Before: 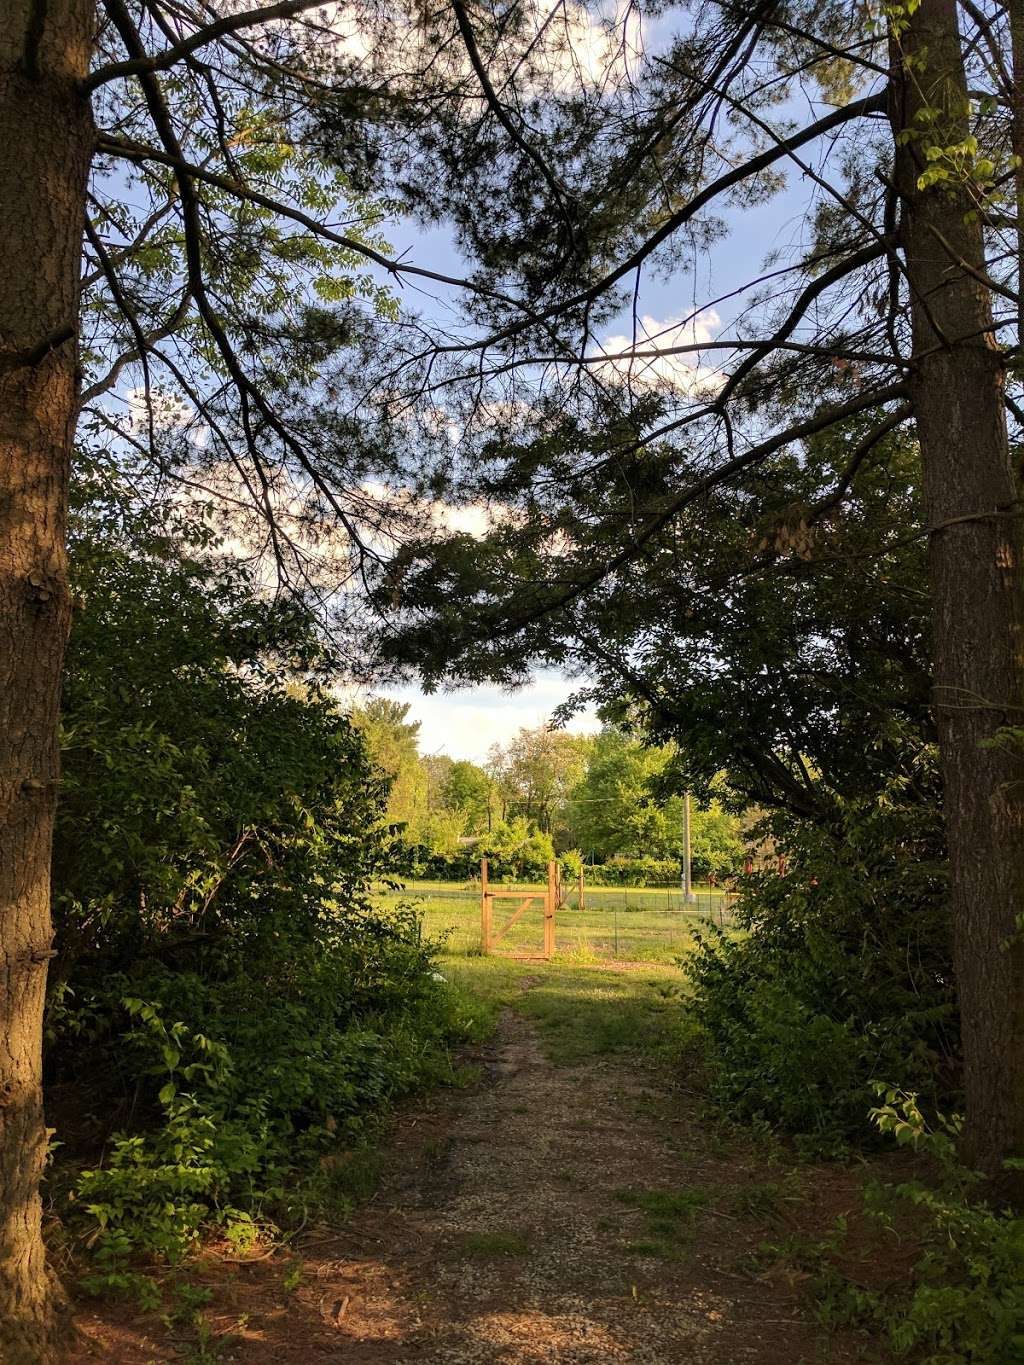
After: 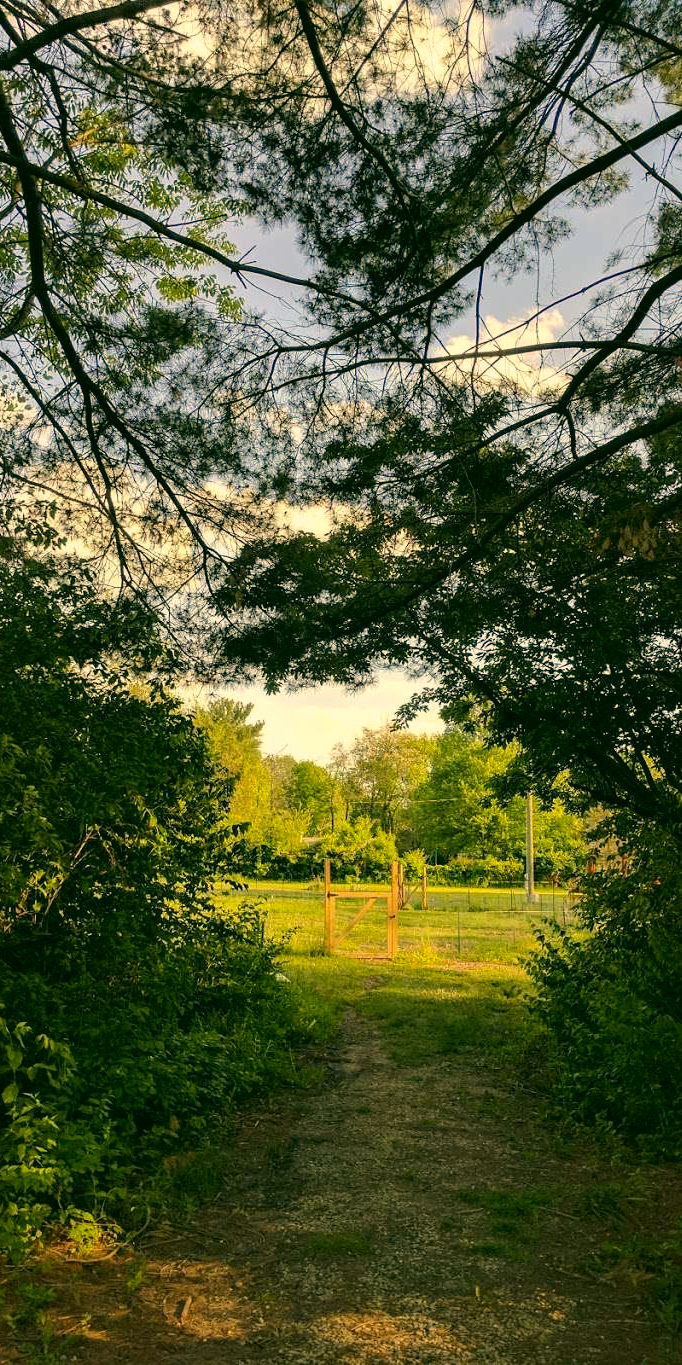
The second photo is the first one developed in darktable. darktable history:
crop: left 15.419%, right 17.914%
white balance: emerald 1
color correction: highlights a* 5.3, highlights b* 24.26, shadows a* -15.58, shadows b* 4.02
